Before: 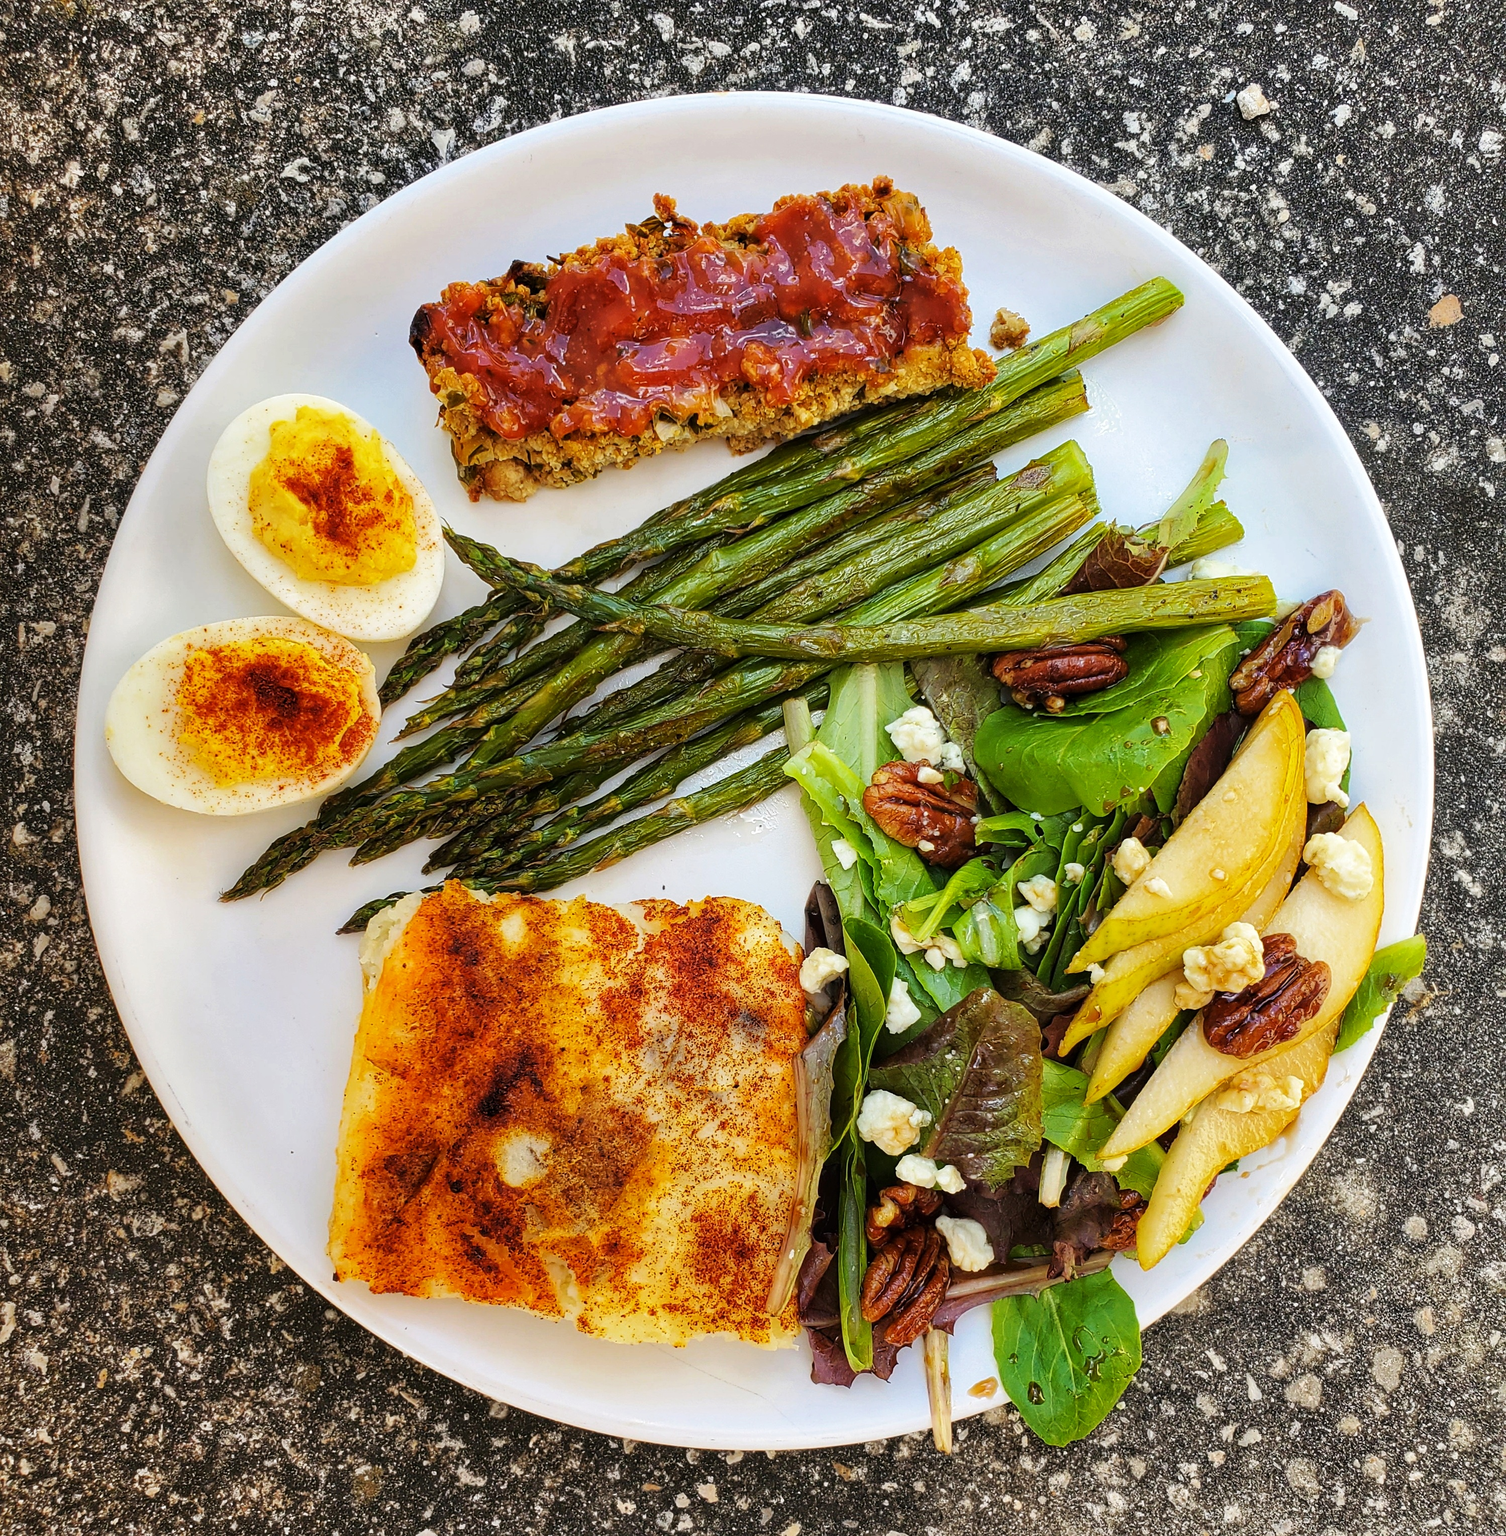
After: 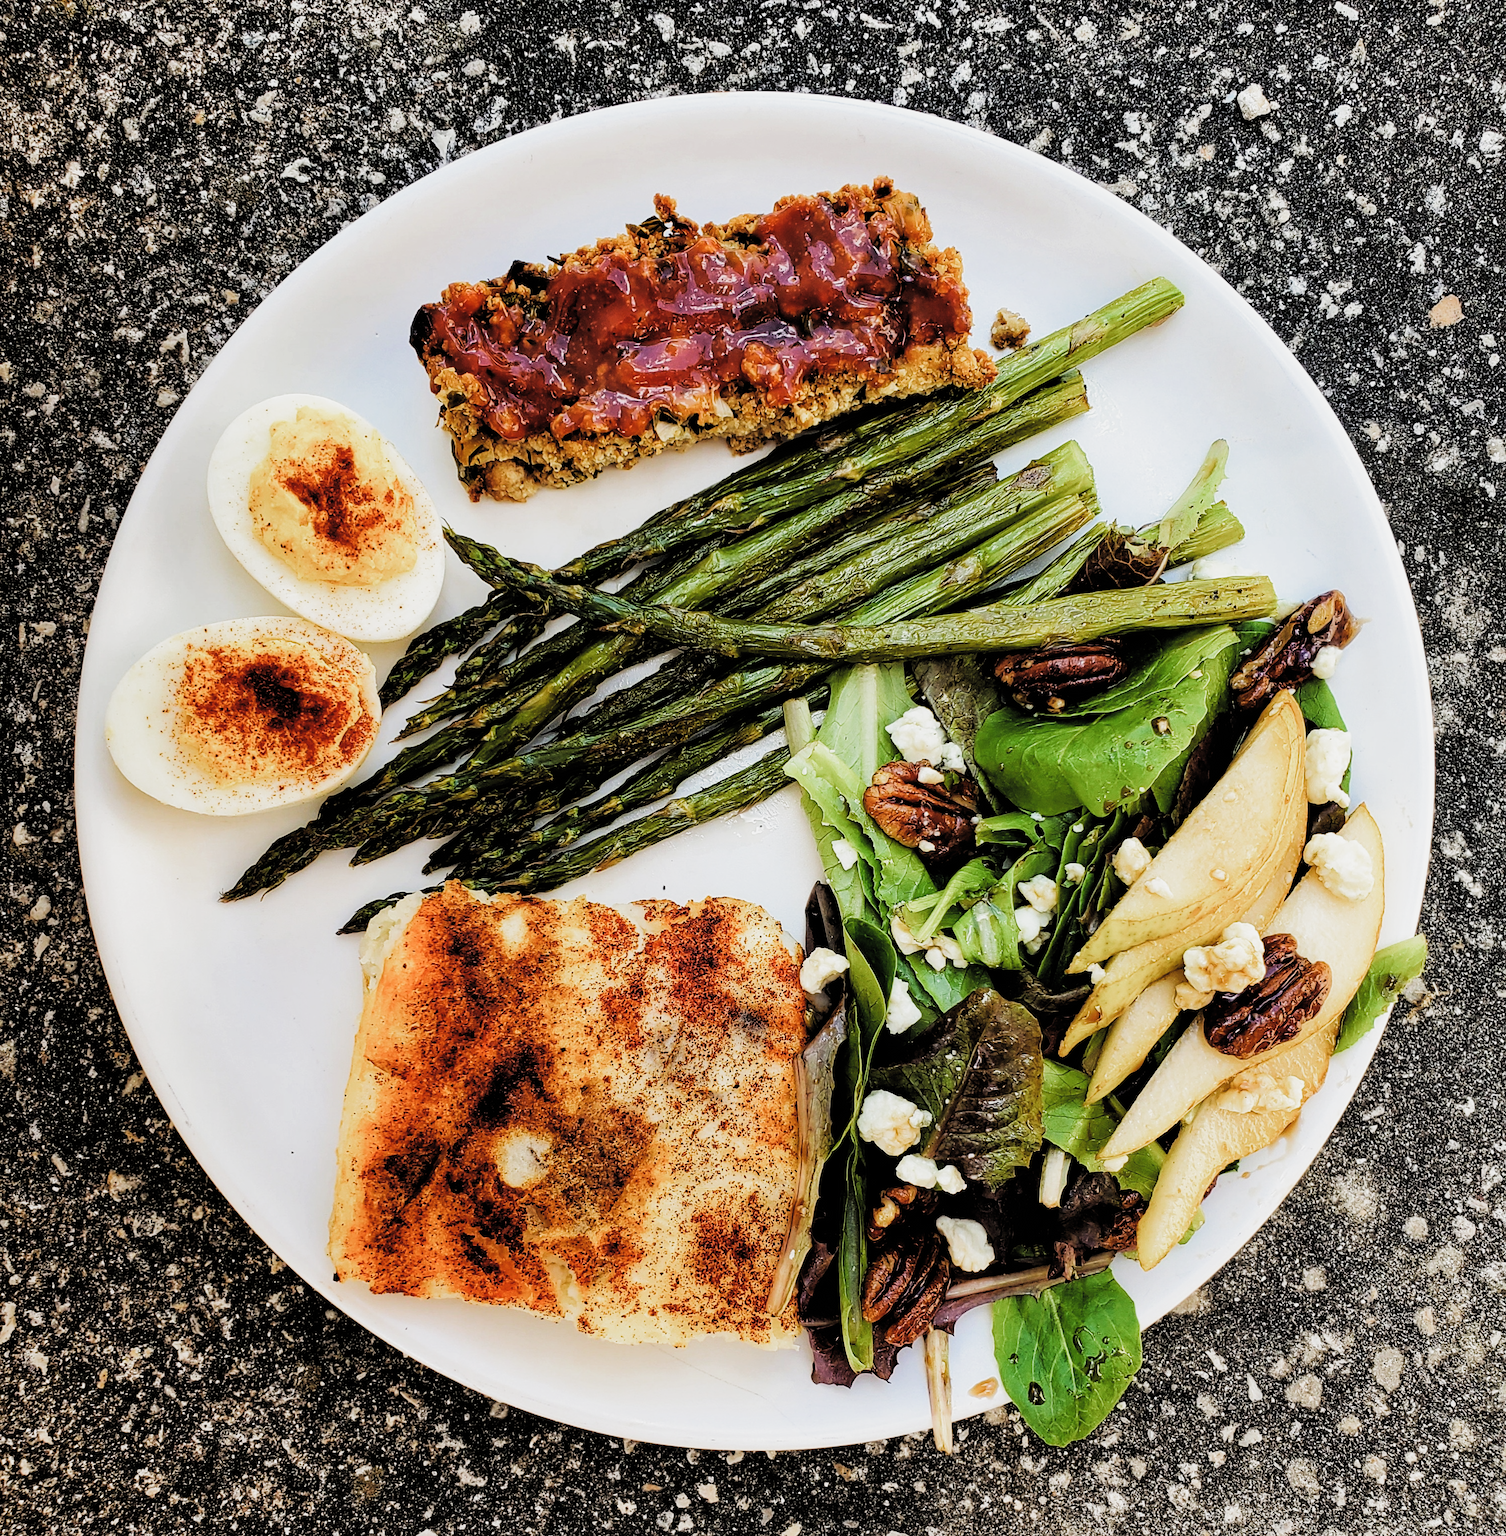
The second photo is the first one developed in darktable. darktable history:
filmic rgb: black relative exposure -4.04 EV, white relative exposure 2.99 EV, hardness 3.01, contrast 1.496, add noise in highlights 0.001, preserve chrominance luminance Y, color science v3 (2019), use custom middle-gray values true, iterations of high-quality reconstruction 0, contrast in highlights soft
